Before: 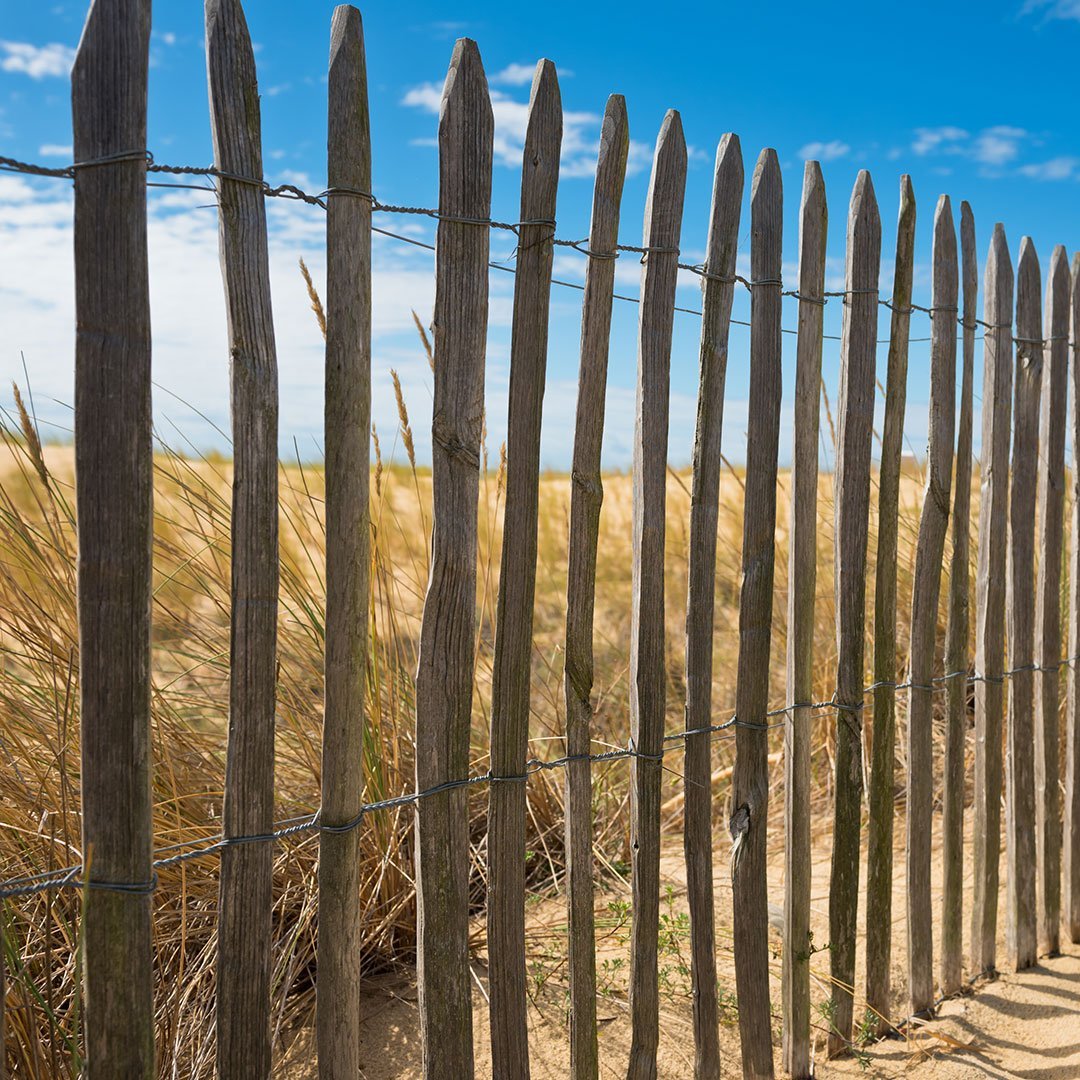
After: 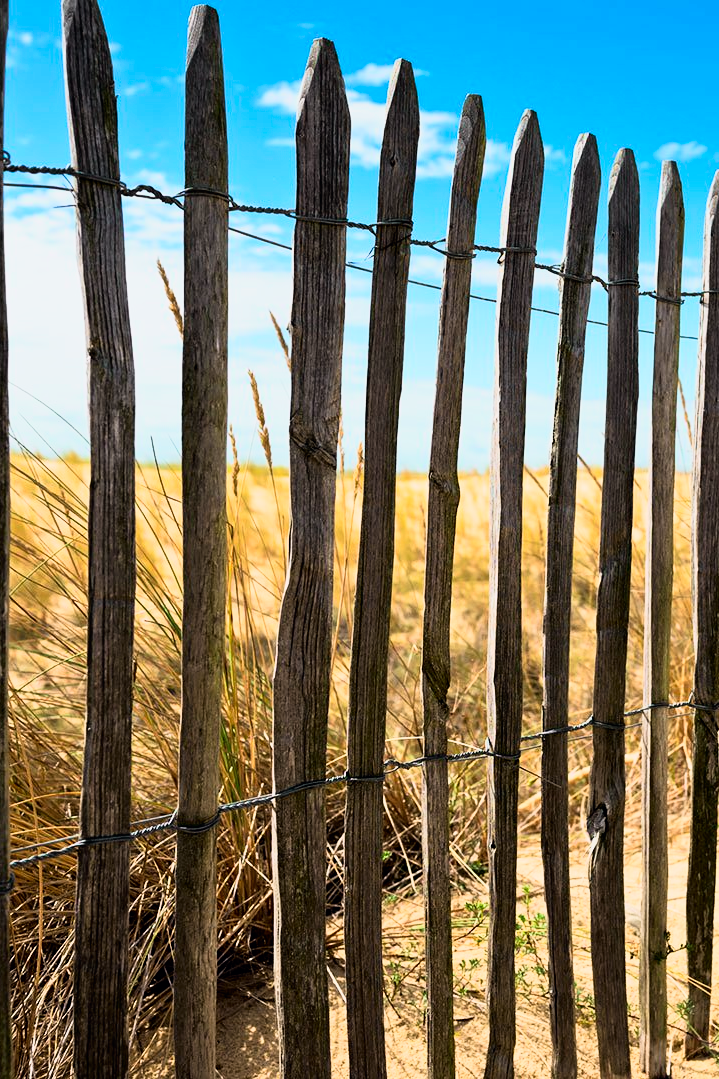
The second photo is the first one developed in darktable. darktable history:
tone curve: curves: ch0 [(0, 0) (0.051, 0.03) (0.096, 0.071) (0.243, 0.246) (0.461, 0.515) (0.605, 0.692) (0.761, 0.85) (0.881, 0.933) (1, 0.984)]; ch1 [(0, 0) (0.1, 0.038) (0.318, 0.243) (0.431, 0.384) (0.488, 0.475) (0.499, 0.499) (0.534, 0.546) (0.567, 0.592) (0.601, 0.632) (0.734, 0.809) (1, 1)]; ch2 [(0, 0) (0.297, 0.257) (0.414, 0.379) (0.453, 0.45) (0.479, 0.483) (0.504, 0.499) (0.52, 0.519) (0.541, 0.554) (0.614, 0.652) (0.817, 0.874) (1, 1)], color space Lab, independent channels, preserve colors none
filmic rgb: black relative exposure -7.49 EV, white relative exposure 5 EV, hardness 3.32, contrast 1.296
tone equalizer: -8 EV 0 EV, -7 EV -0.003 EV, -6 EV 0.004 EV, -5 EV -0.045 EV, -4 EV -0.122 EV, -3 EV -0.144 EV, -2 EV 0.236 EV, -1 EV 0.717 EV, +0 EV 0.484 EV, edges refinement/feathering 500, mask exposure compensation -1.24 EV, preserve details no
crop and rotate: left 13.422%, right 19.924%
